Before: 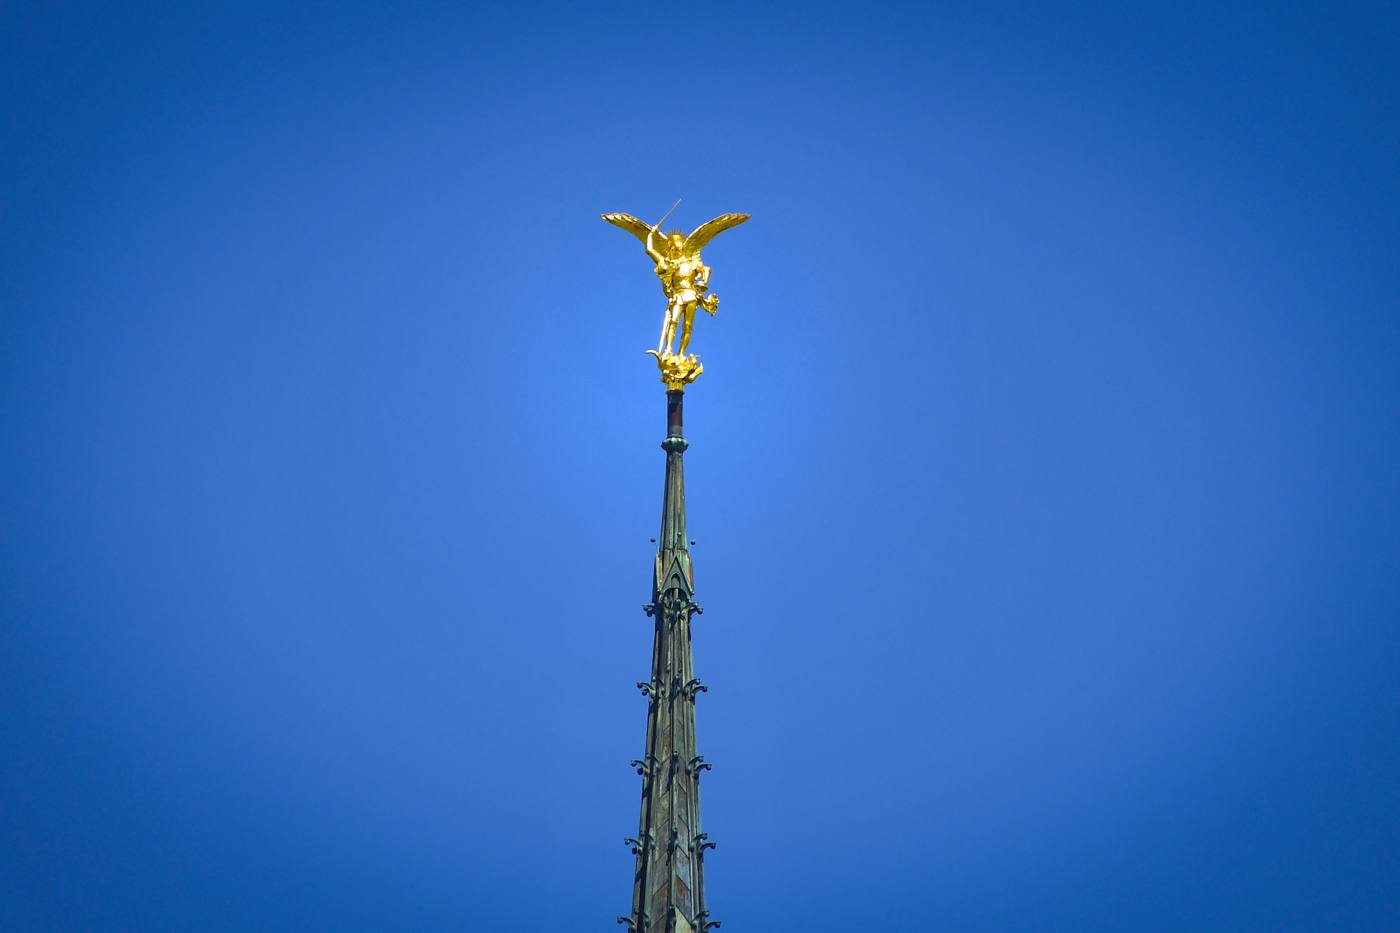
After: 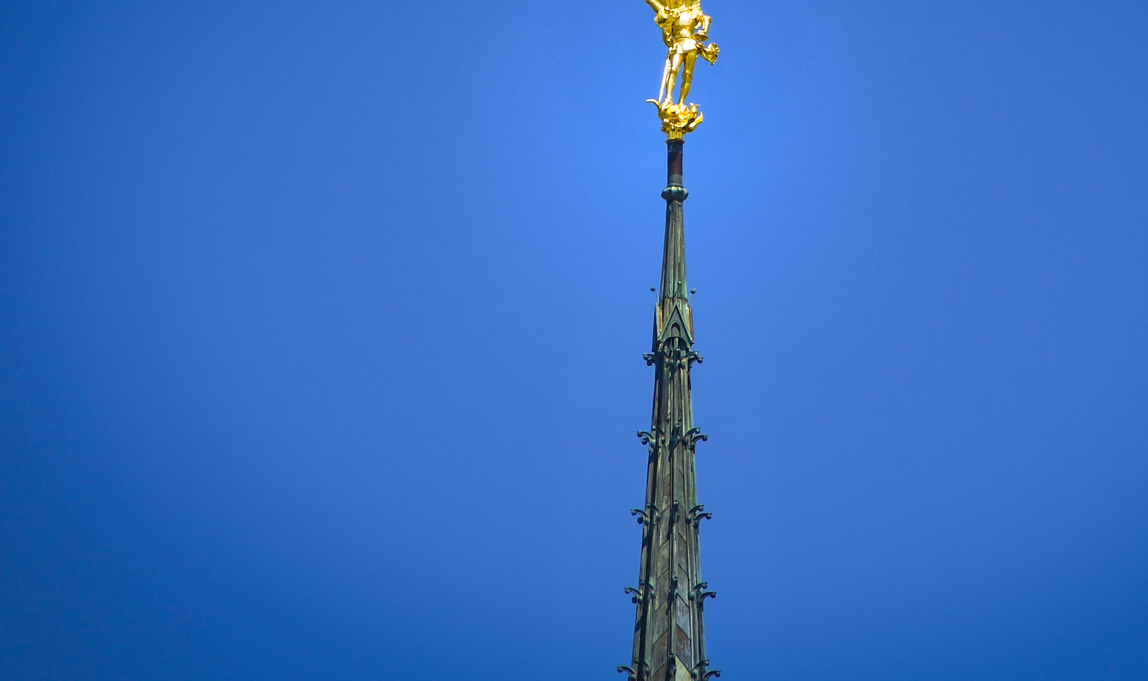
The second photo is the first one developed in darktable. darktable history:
crop: top 26.974%, right 17.969%
